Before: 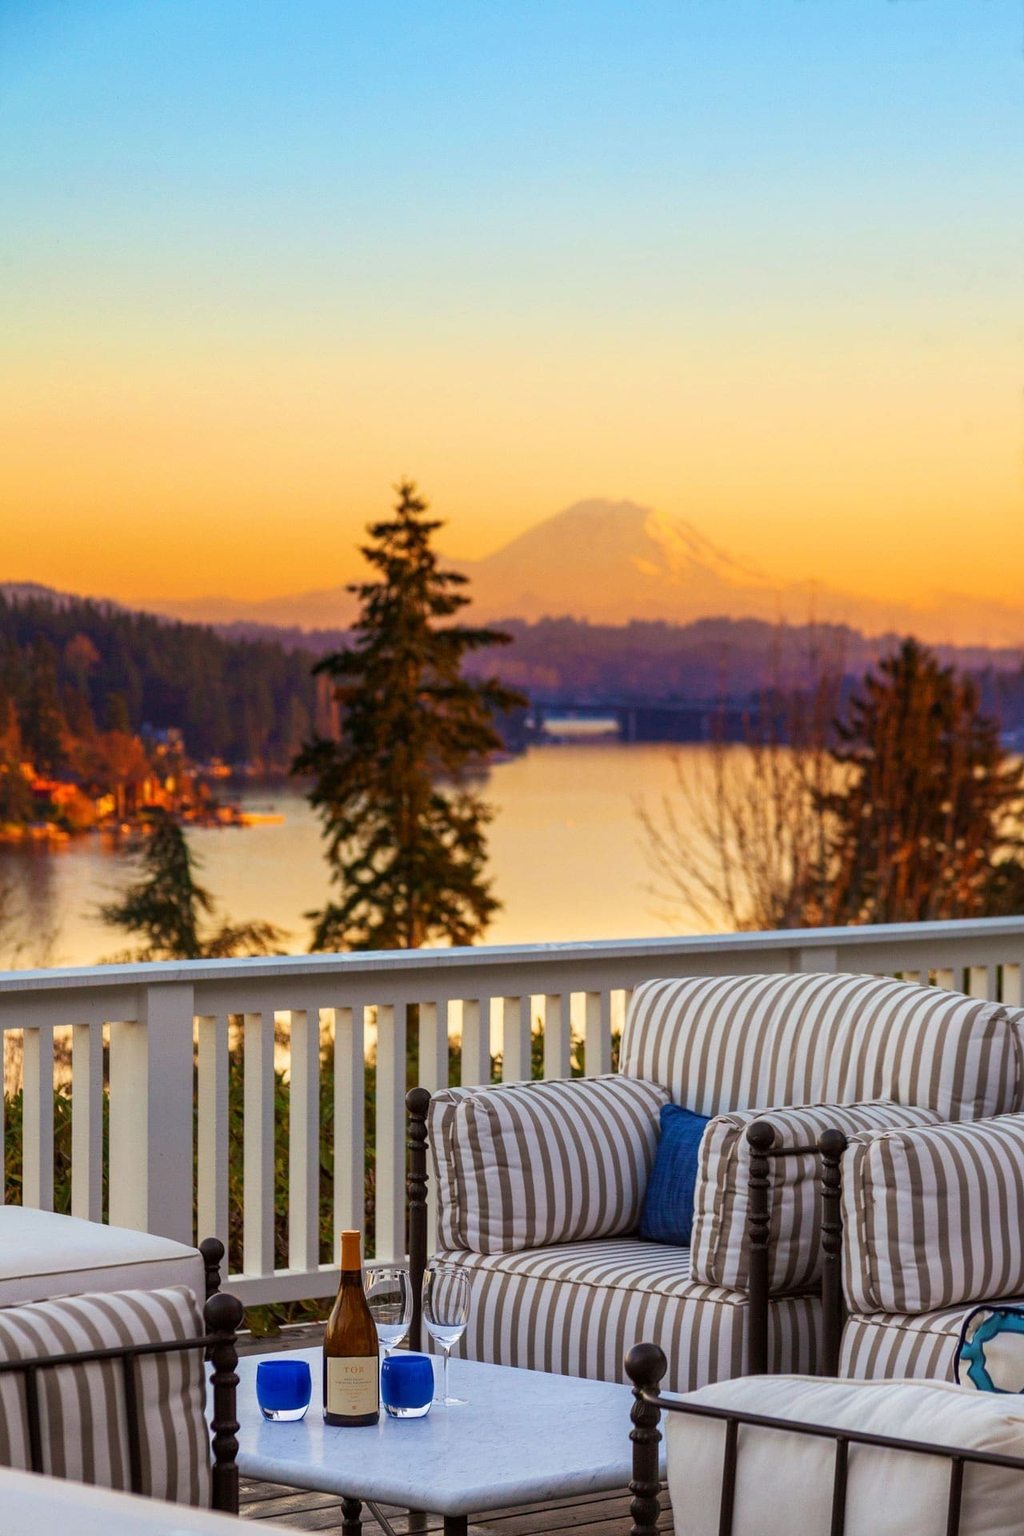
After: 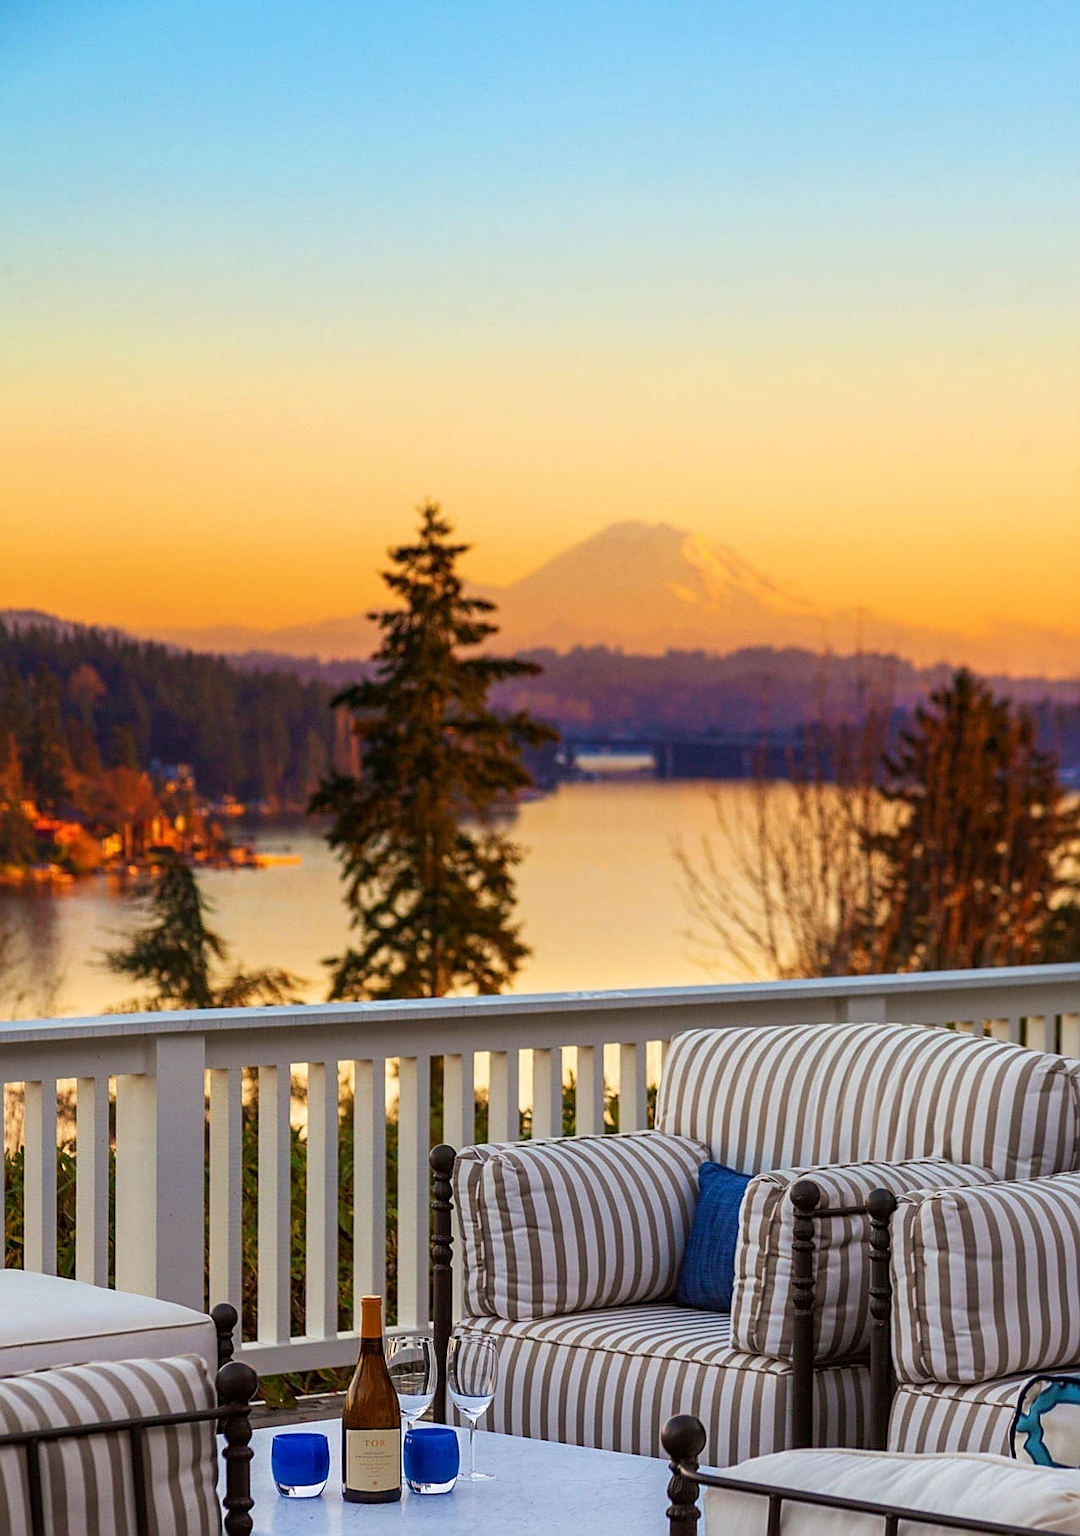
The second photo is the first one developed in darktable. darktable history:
crop: top 0.448%, right 0.264%, bottom 5.045%
sharpen: on, module defaults
